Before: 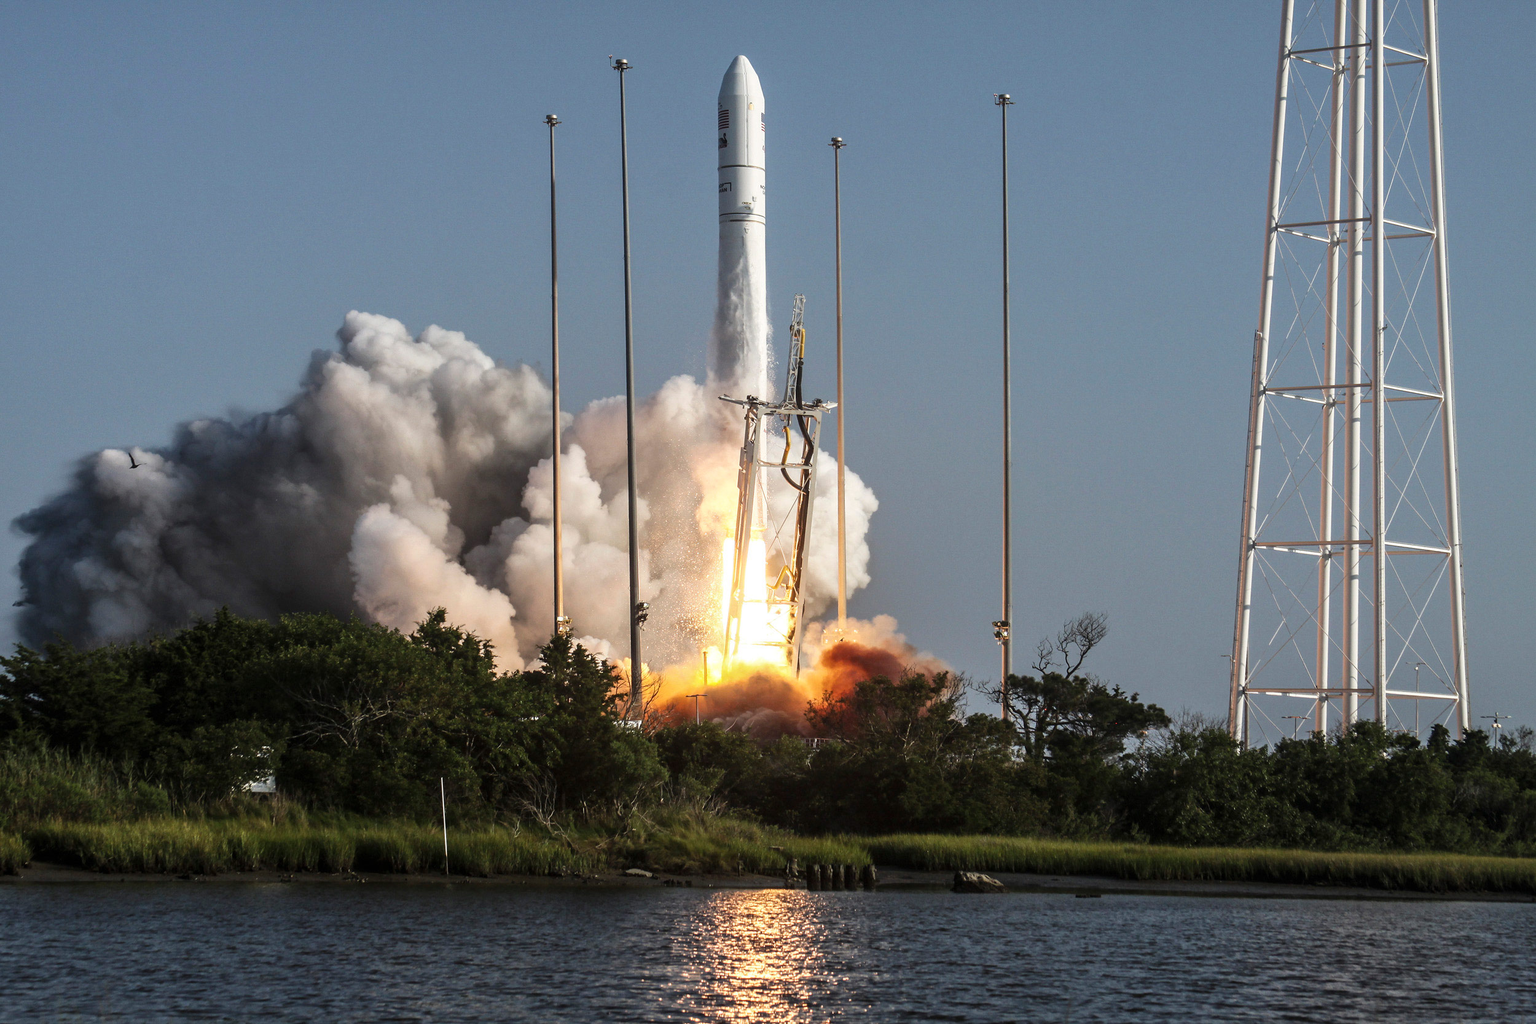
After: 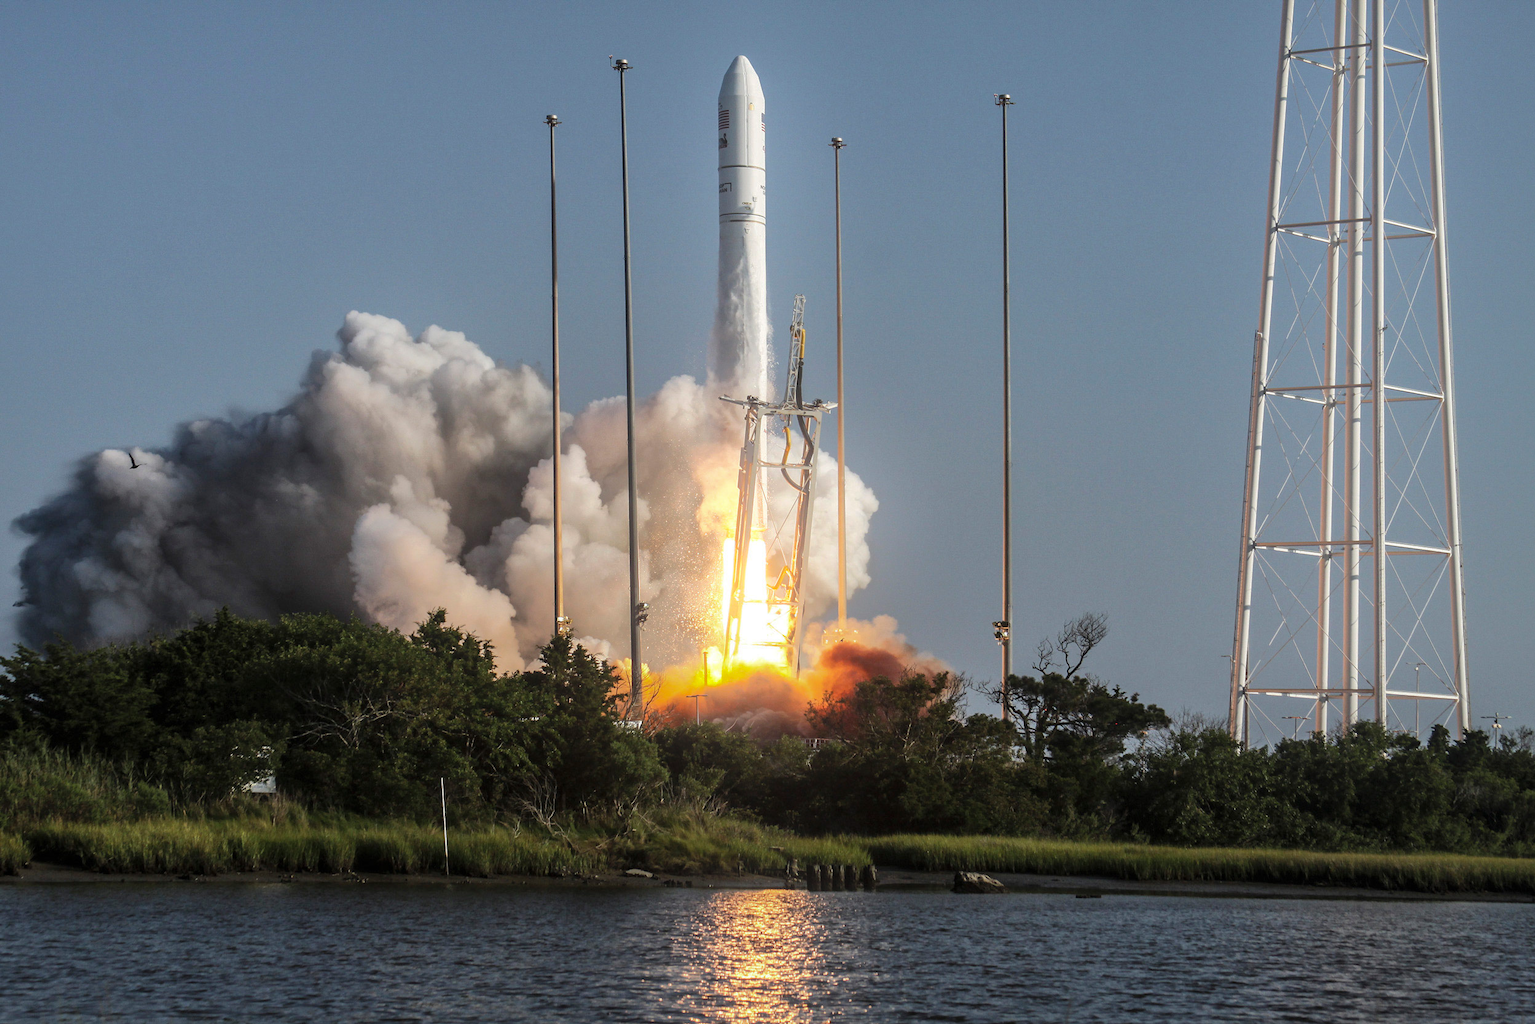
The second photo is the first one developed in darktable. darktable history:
shadows and highlights: shadows 25, highlights -70
bloom: on, module defaults
